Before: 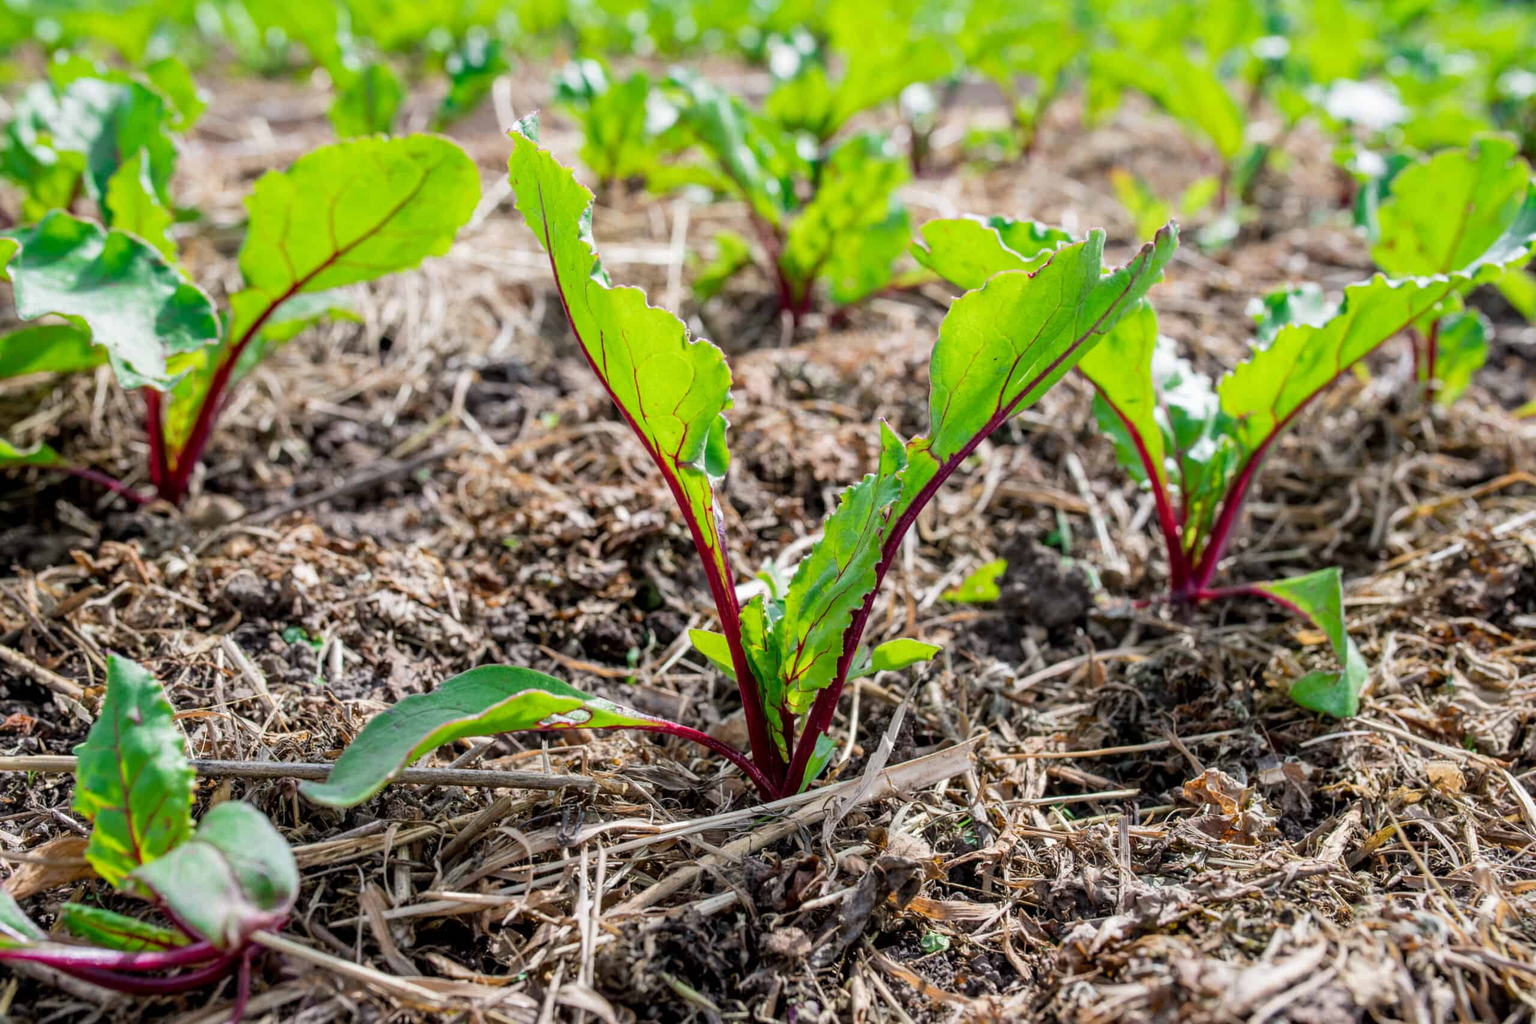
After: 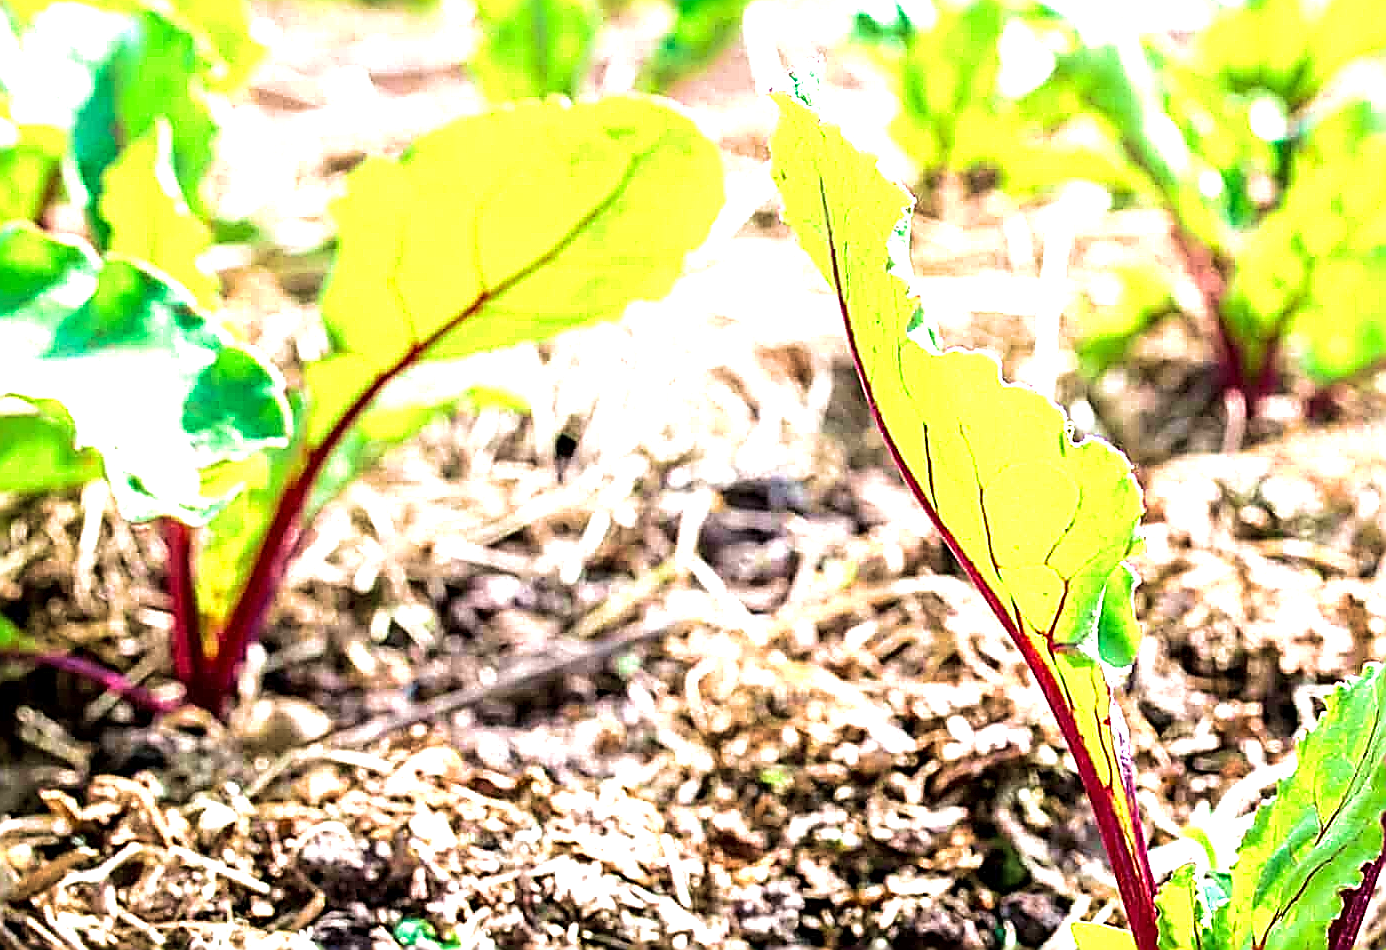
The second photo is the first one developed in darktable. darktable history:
crop and rotate: left 3.043%, top 7.487%, right 42.783%, bottom 36.842%
exposure: black level correction 0.001, exposure 1.13 EV, compensate highlight preservation false
sharpen: amount 1.985
tone equalizer: -8 EV -0.454 EV, -7 EV -0.378 EV, -6 EV -0.31 EV, -5 EV -0.228 EV, -3 EV 0.195 EV, -2 EV 0.334 EV, -1 EV 0.404 EV, +0 EV 0.421 EV, edges refinement/feathering 500, mask exposure compensation -1.57 EV, preserve details no
velvia: strength 74.46%
